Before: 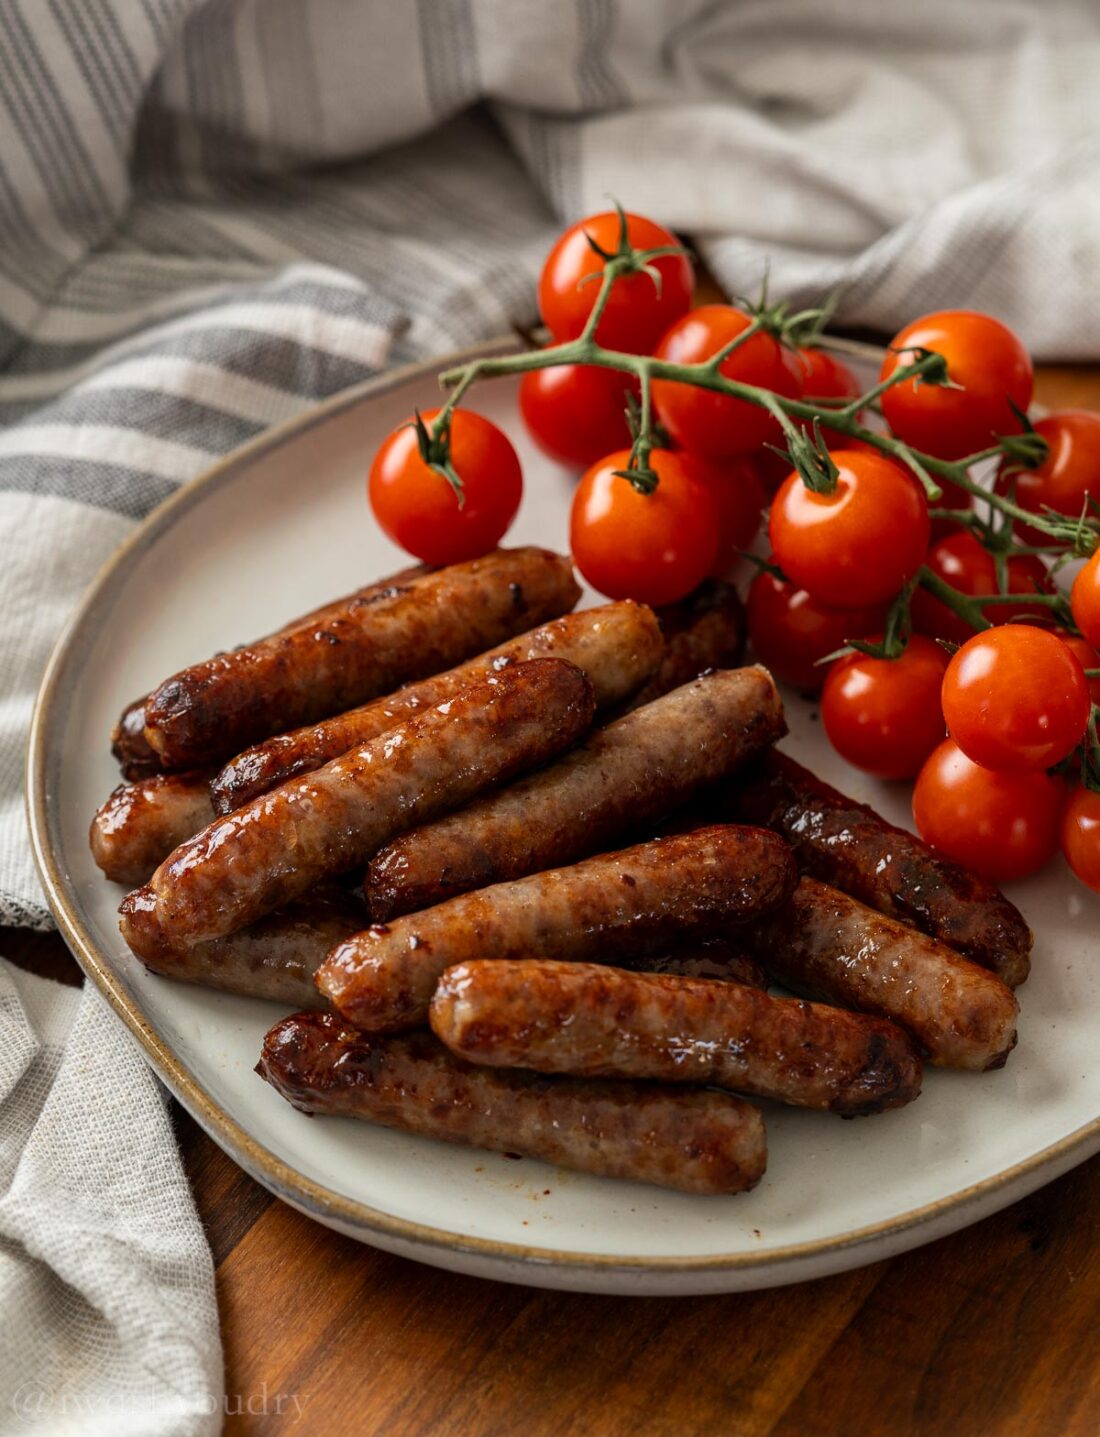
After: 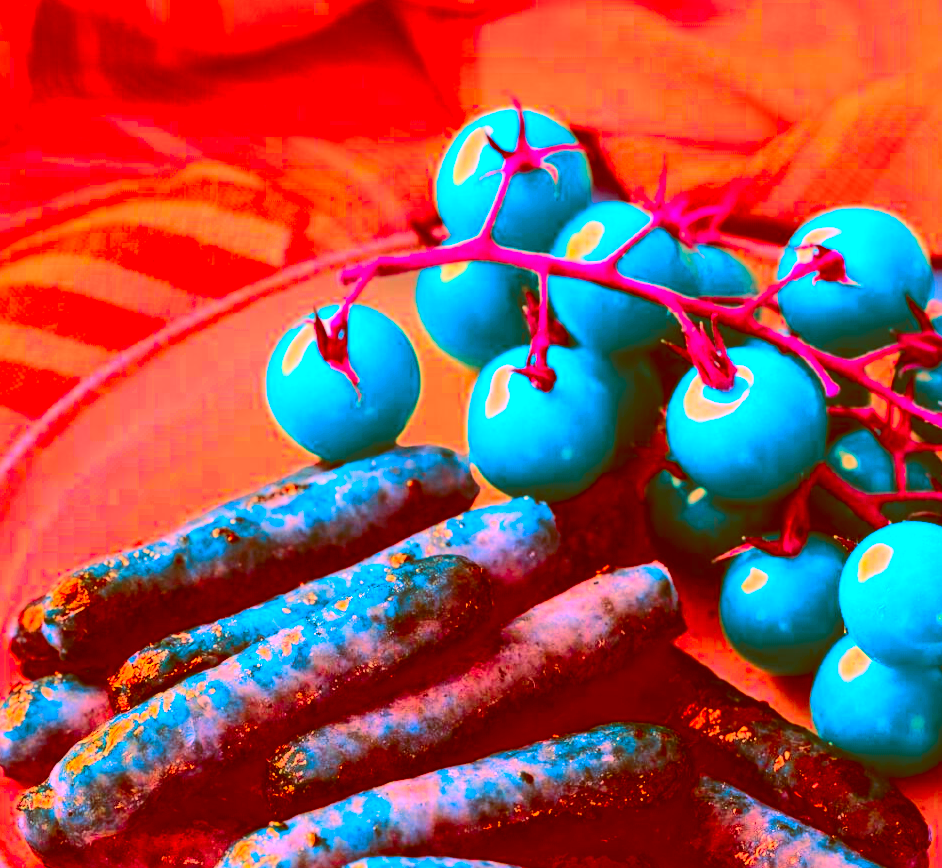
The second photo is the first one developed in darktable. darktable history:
crop and rotate: left 9.345%, top 7.22%, right 4.982%, bottom 32.331%
color correction: highlights a* -39.68, highlights b* -40, shadows a* -40, shadows b* -40, saturation -3
rgb curve: curves: ch0 [(0, 0) (0.284, 0.292) (0.505, 0.644) (1, 1)], compensate middle gray true
exposure: black level correction 0, exposure 0.7 EV, compensate exposure bias true, compensate highlight preservation false
